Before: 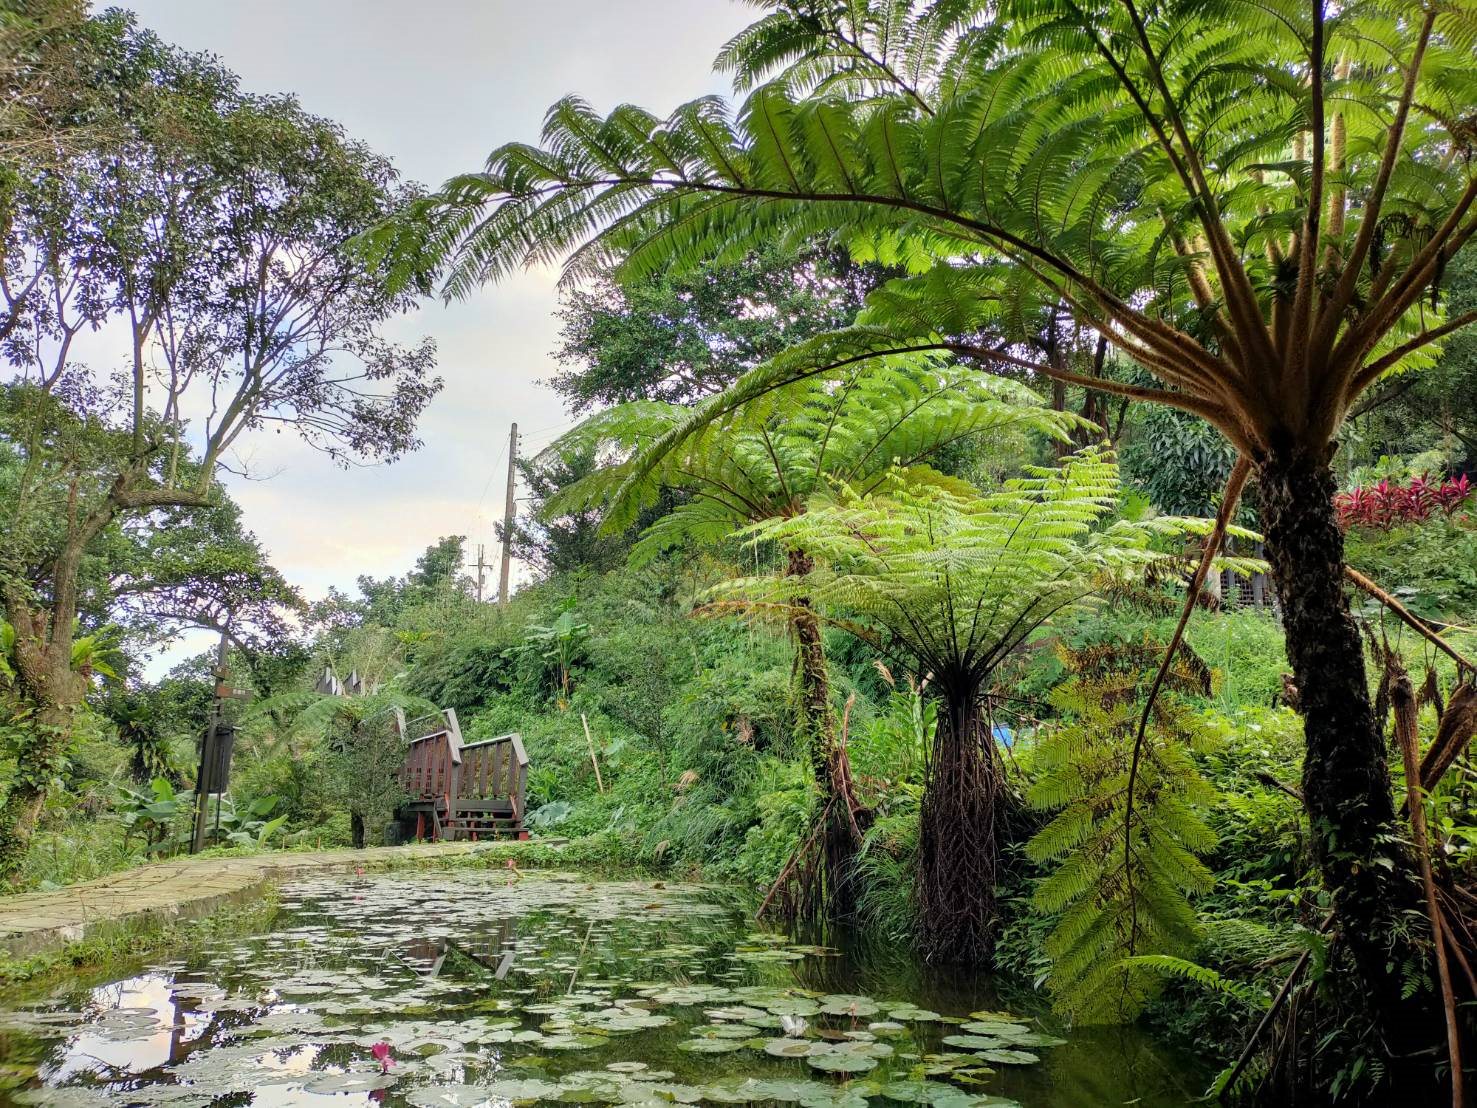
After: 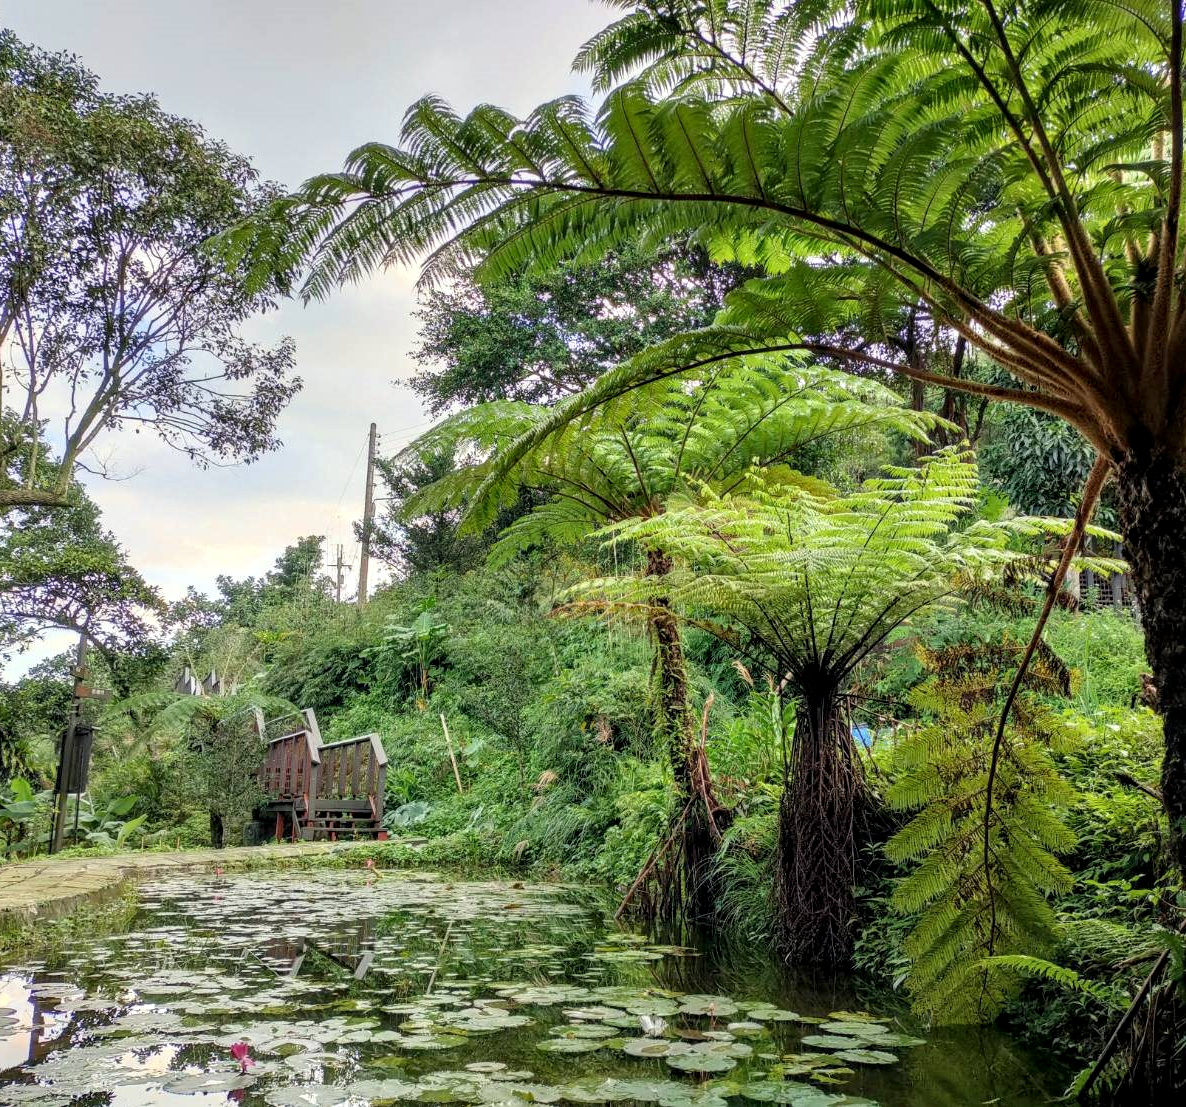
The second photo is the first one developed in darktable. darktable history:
crop and rotate: left 9.556%, right 10.122%
local contrast: detail 130%
